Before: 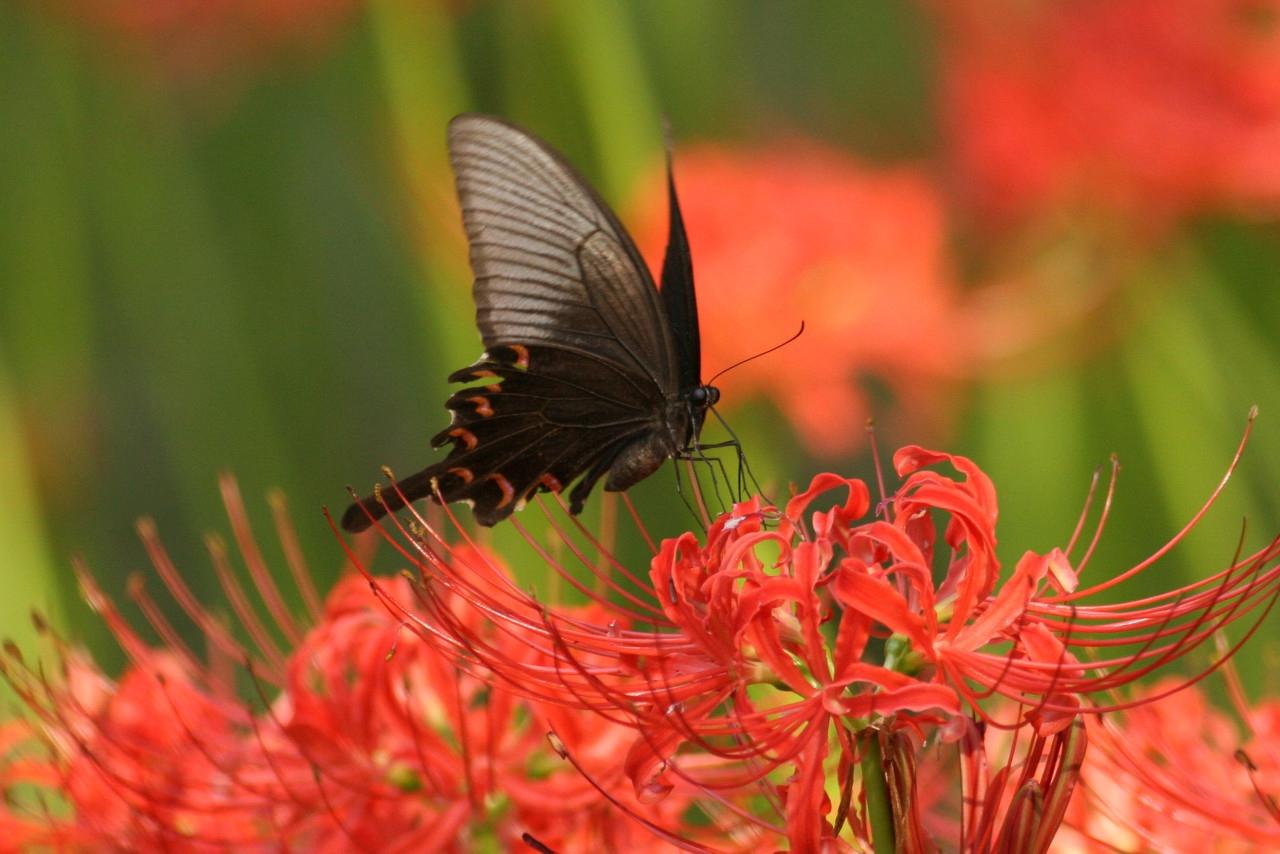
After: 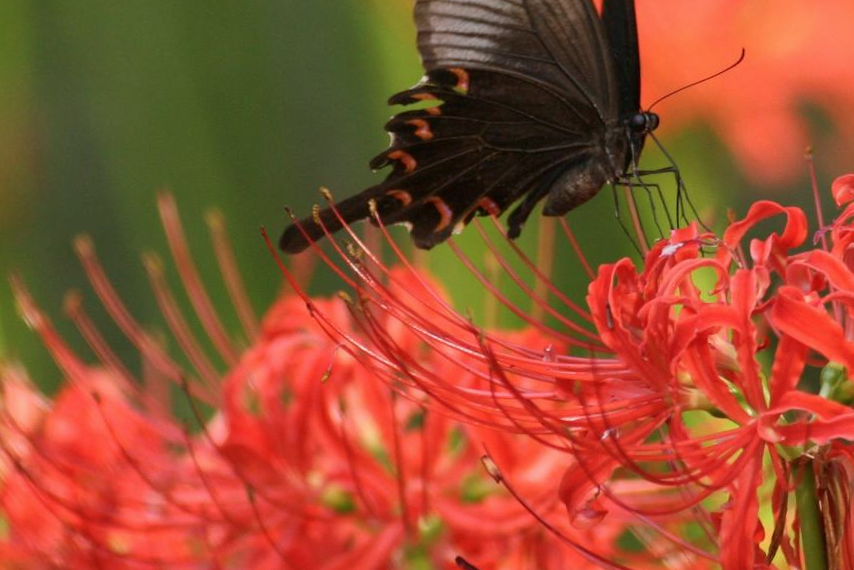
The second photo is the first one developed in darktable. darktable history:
crop and rotate: angle -0.82°, left 3.85%, top 31.828%, right 27.992%
color calibration: illuminant as shot in camera, x 0.358, y 0.373, temperature 4628.91 K
